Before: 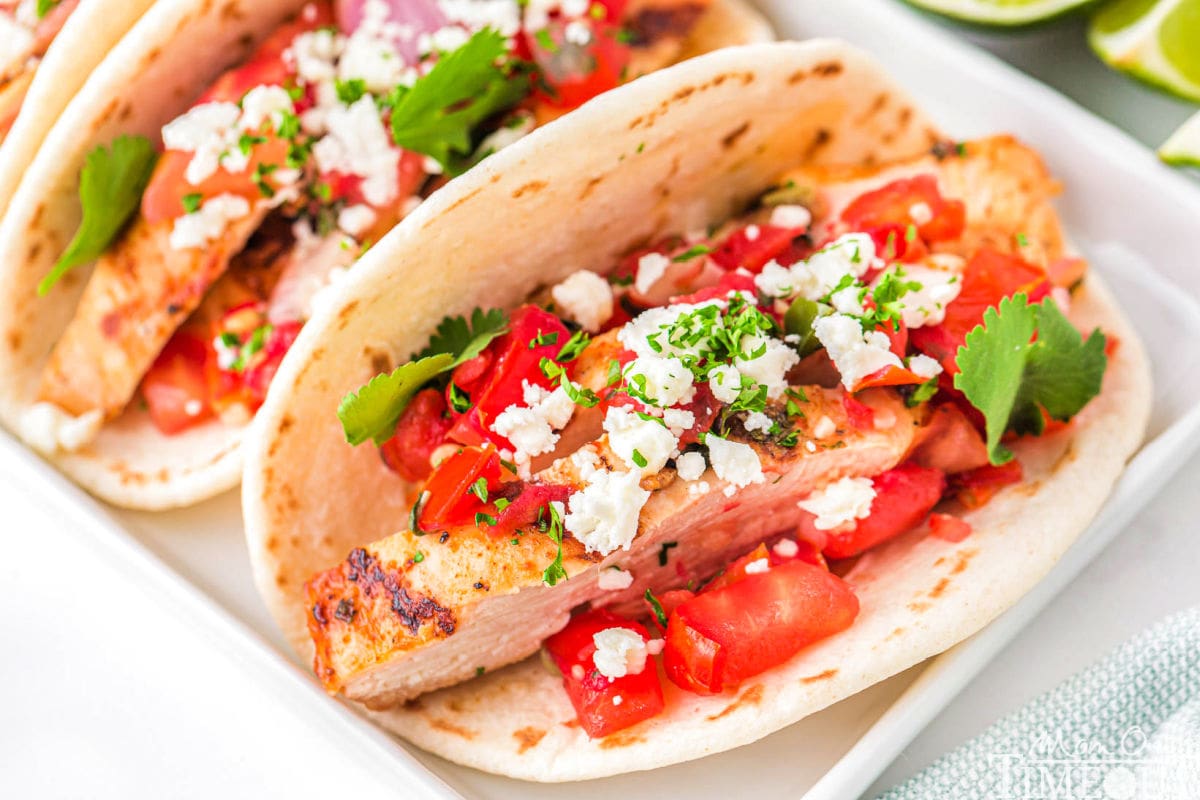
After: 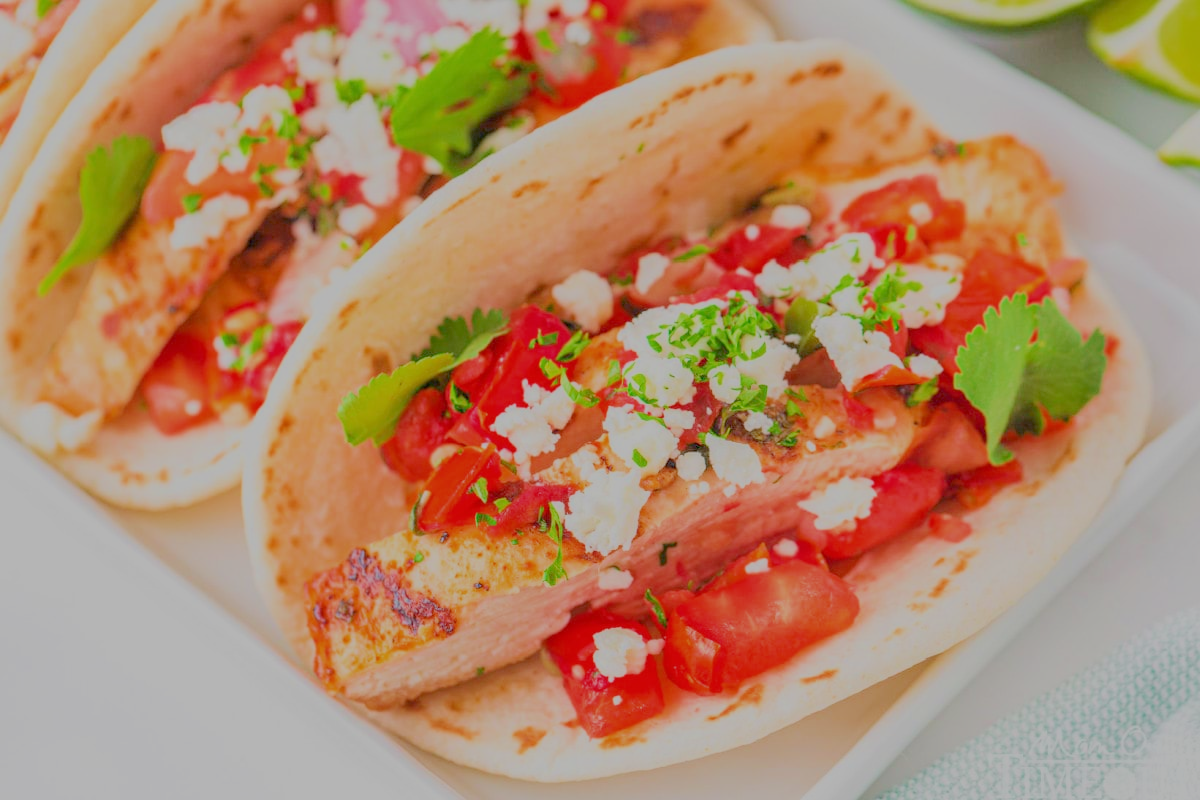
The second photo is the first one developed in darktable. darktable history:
exposure: exposure 0.636 EV, compensate highlight preservation false
filmic rgb: black relative exposure -14 EV, white relative exposure 8 EV, threshold 3 EV, hardness 3.74, latitude 50%, contrast 0.5, color science v5 (2021), contrast in shadows safe, contrast in highlights safe, enable highlight reconstruction true
